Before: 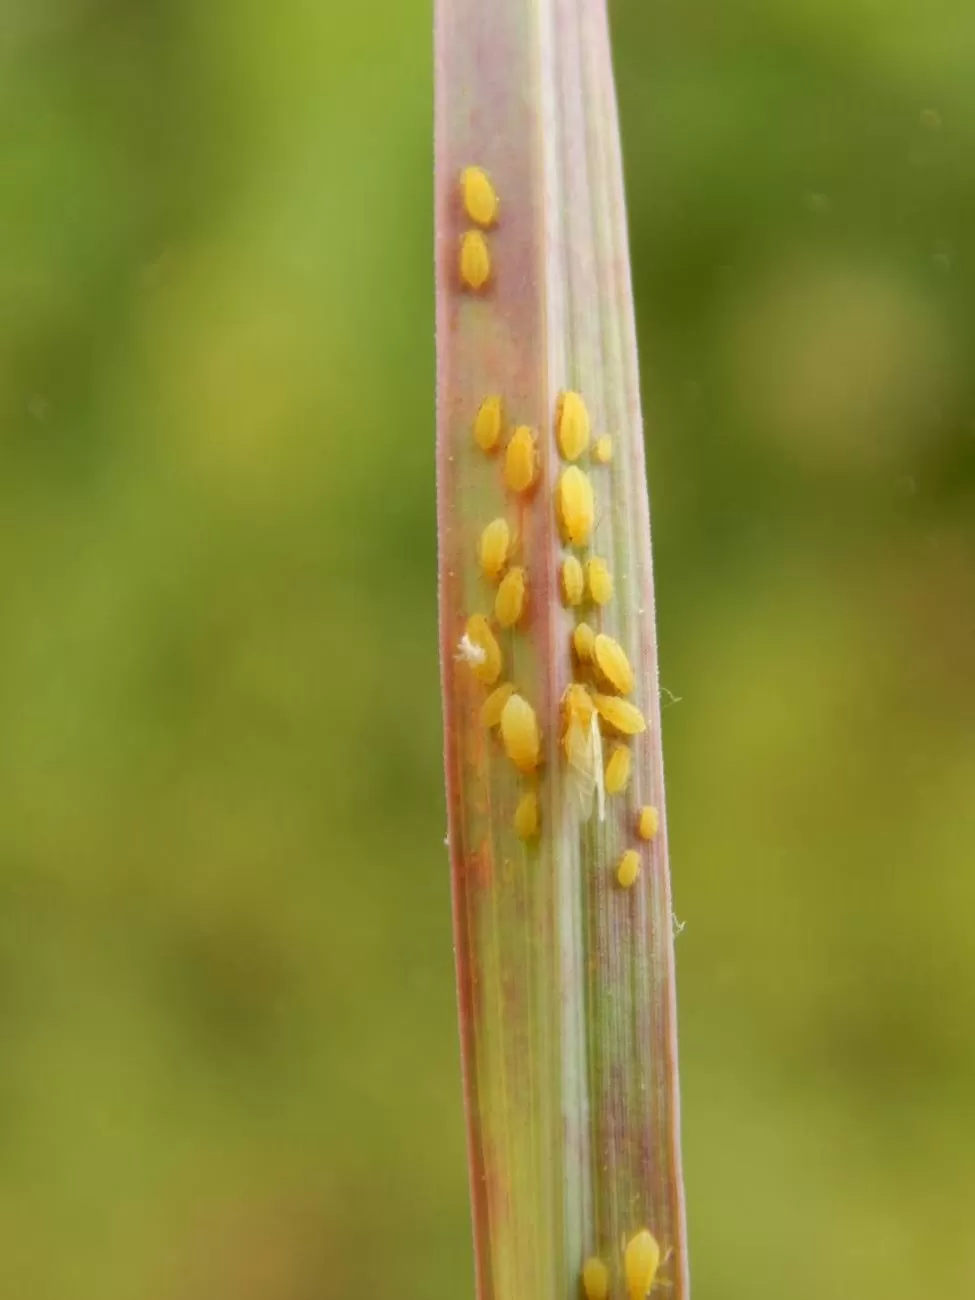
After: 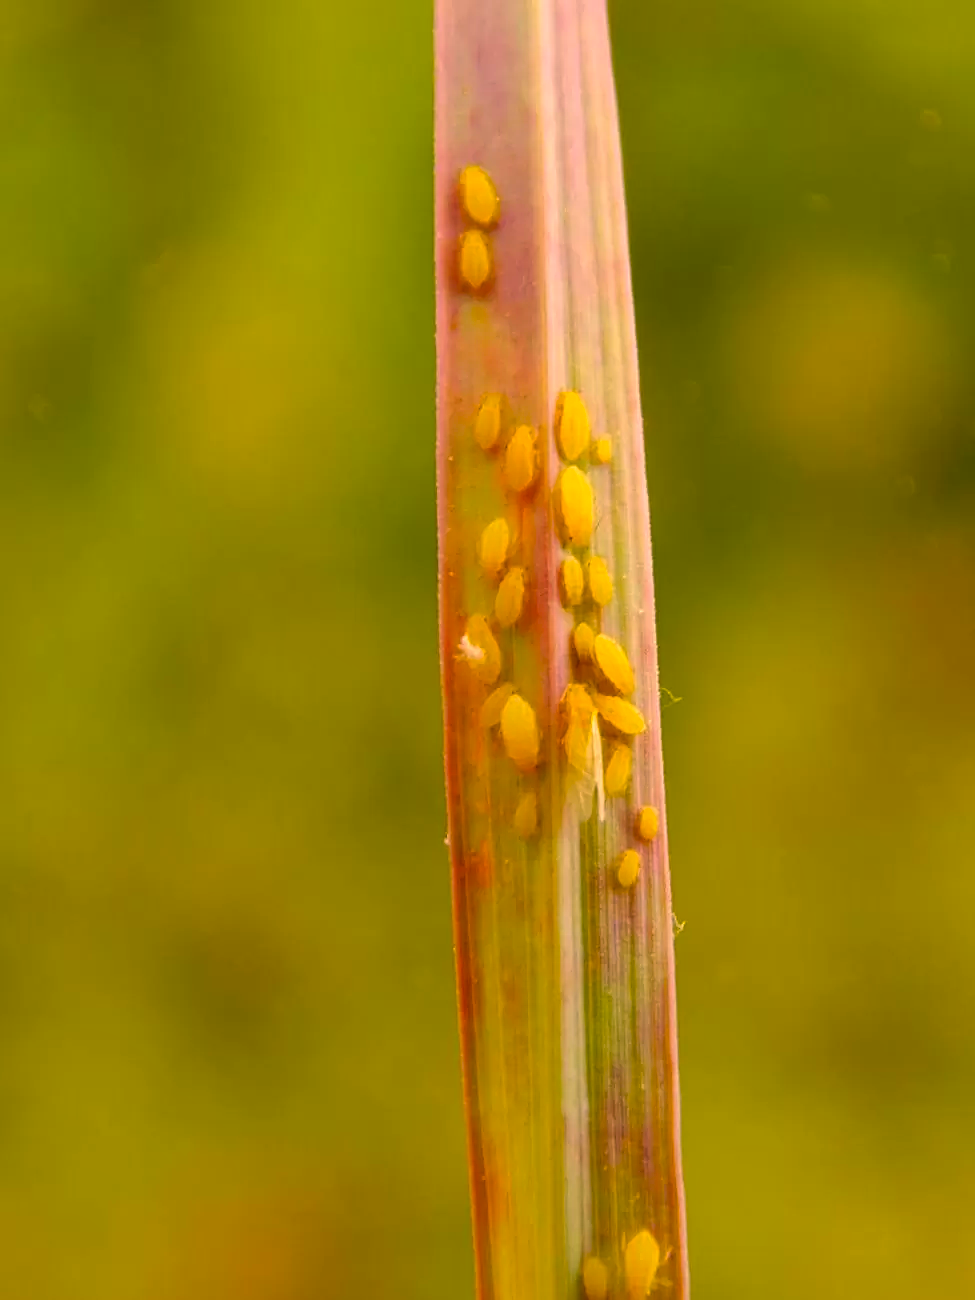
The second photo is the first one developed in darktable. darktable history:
color balance rgb: perceptual saturation grading › global saturation 30.667%, global vibrance 29.477%
color correction: highlights a* 21.25, highlights b* 19.24
sharpen: on, module defaults
shadows and highlights: radius 119.01, shadows 42.03, highlights -61.87, soften with gaussian
